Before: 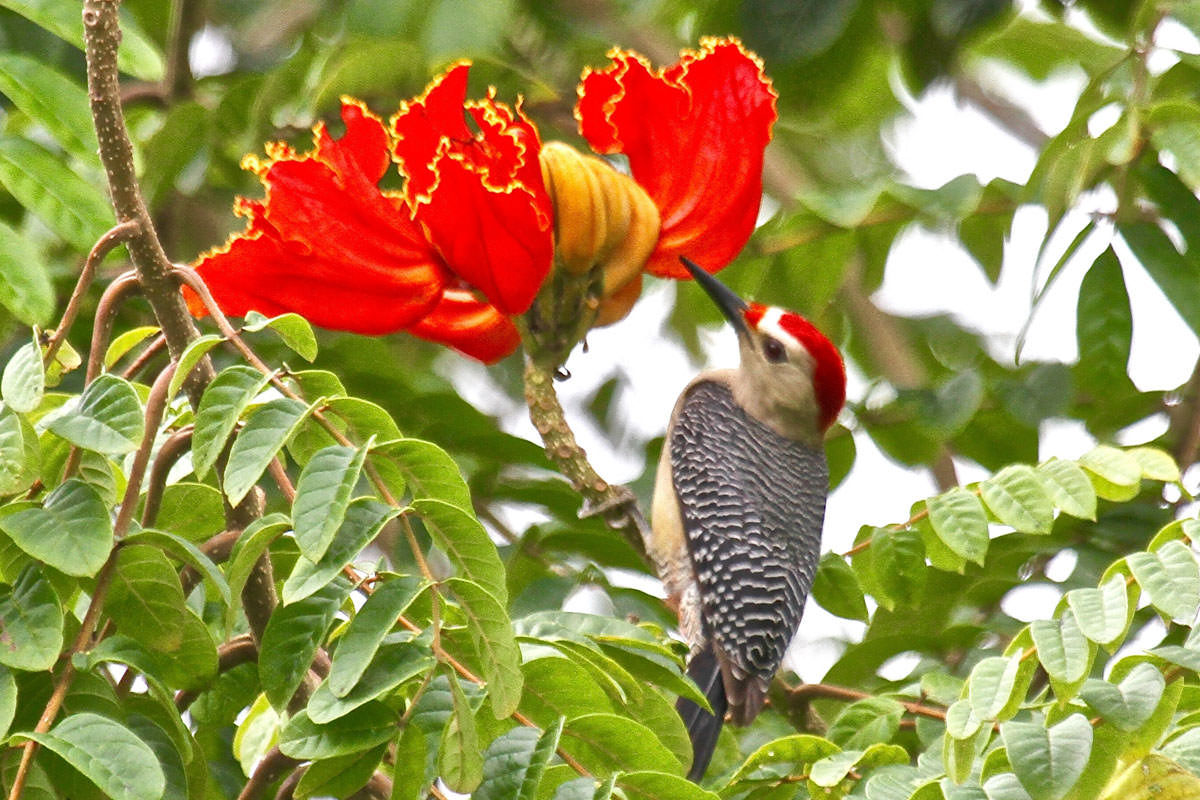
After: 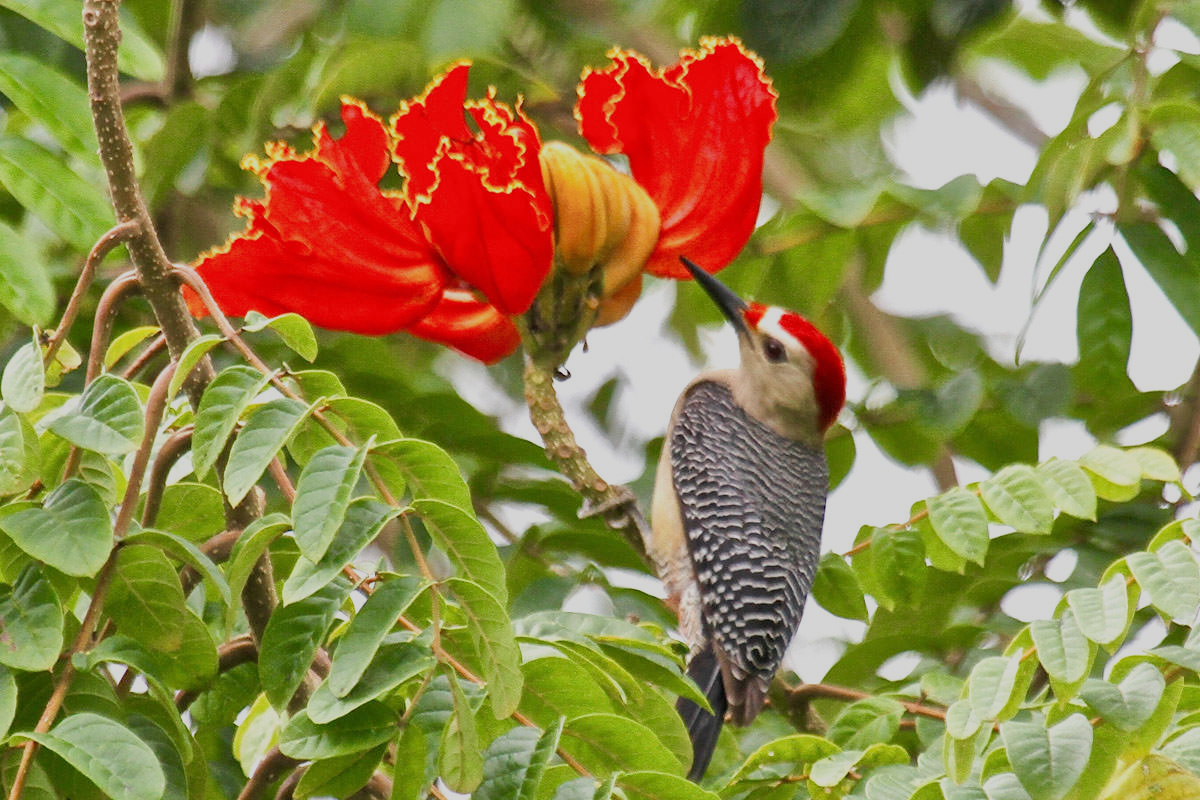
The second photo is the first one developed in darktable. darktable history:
filmic rgb: black relative exposure -7.65 EV, white relative exposure 4.56 EV, threshold 2.94 EV, hardness 3.61, enable highlight reconstruction true
